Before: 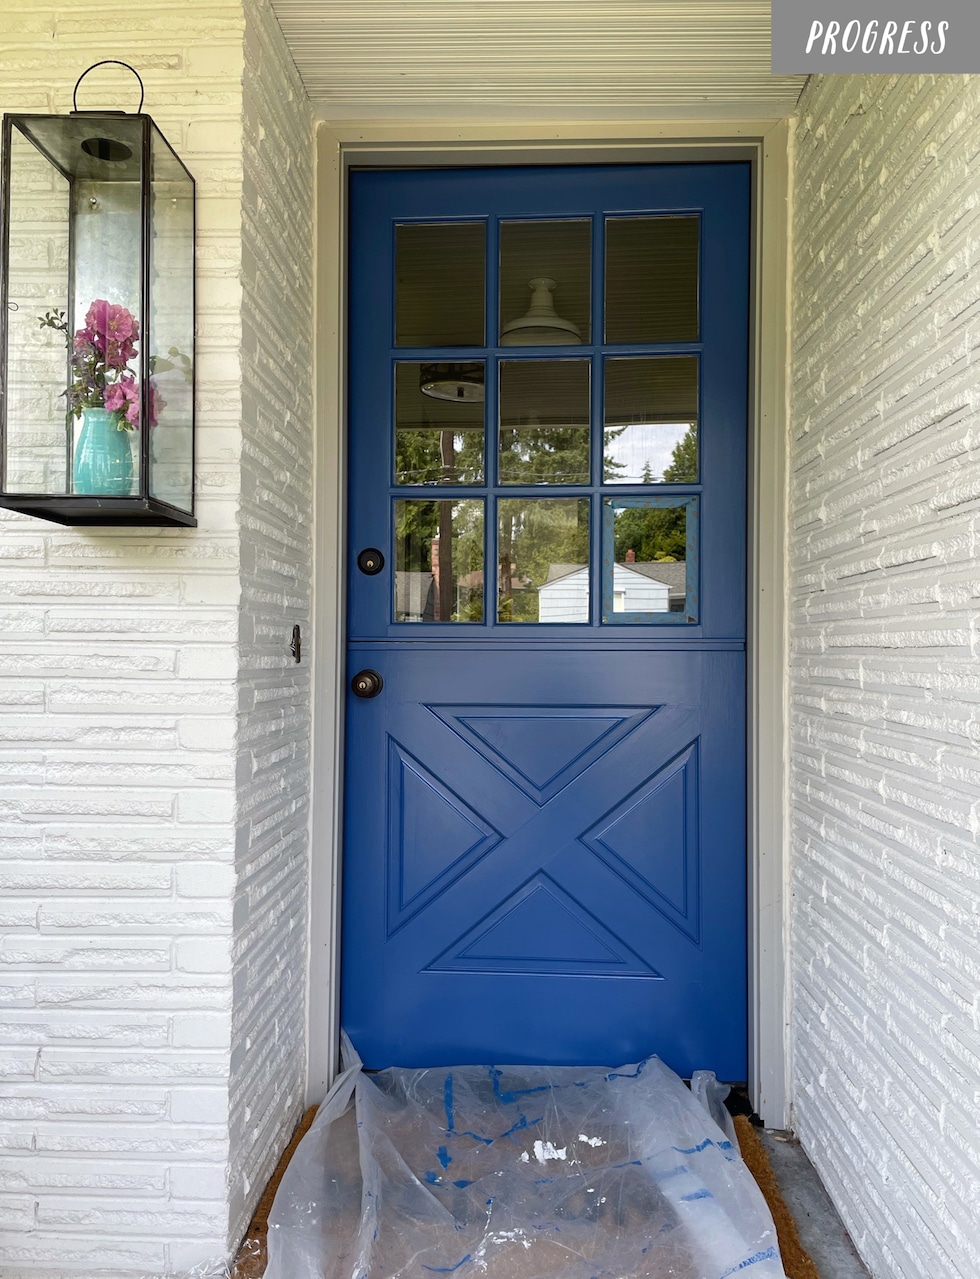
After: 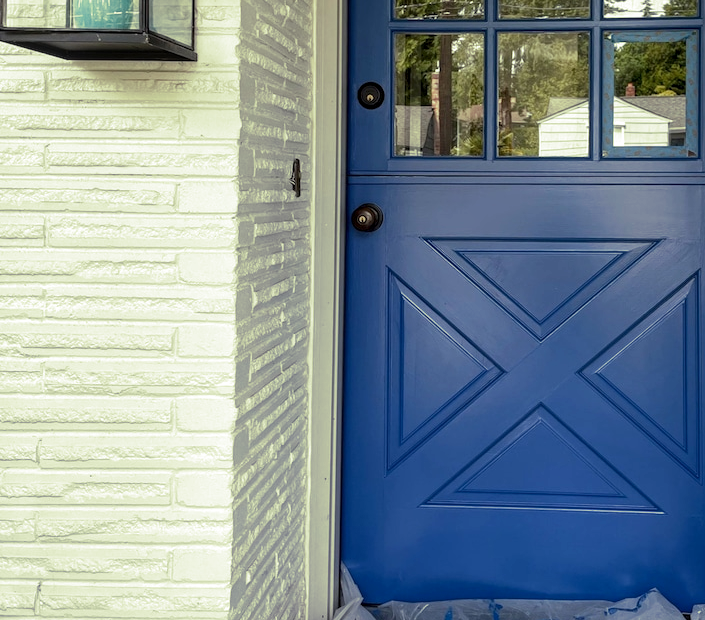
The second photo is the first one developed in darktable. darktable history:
crop: top 36.498%, right 27.964%, bottom 14.995%
split-toning: shadows › hue 290.82°, shadows › saturation 0.34, highlights › saturation 0.38, balance 0, compress 50%
local contrast: on, module defaults
